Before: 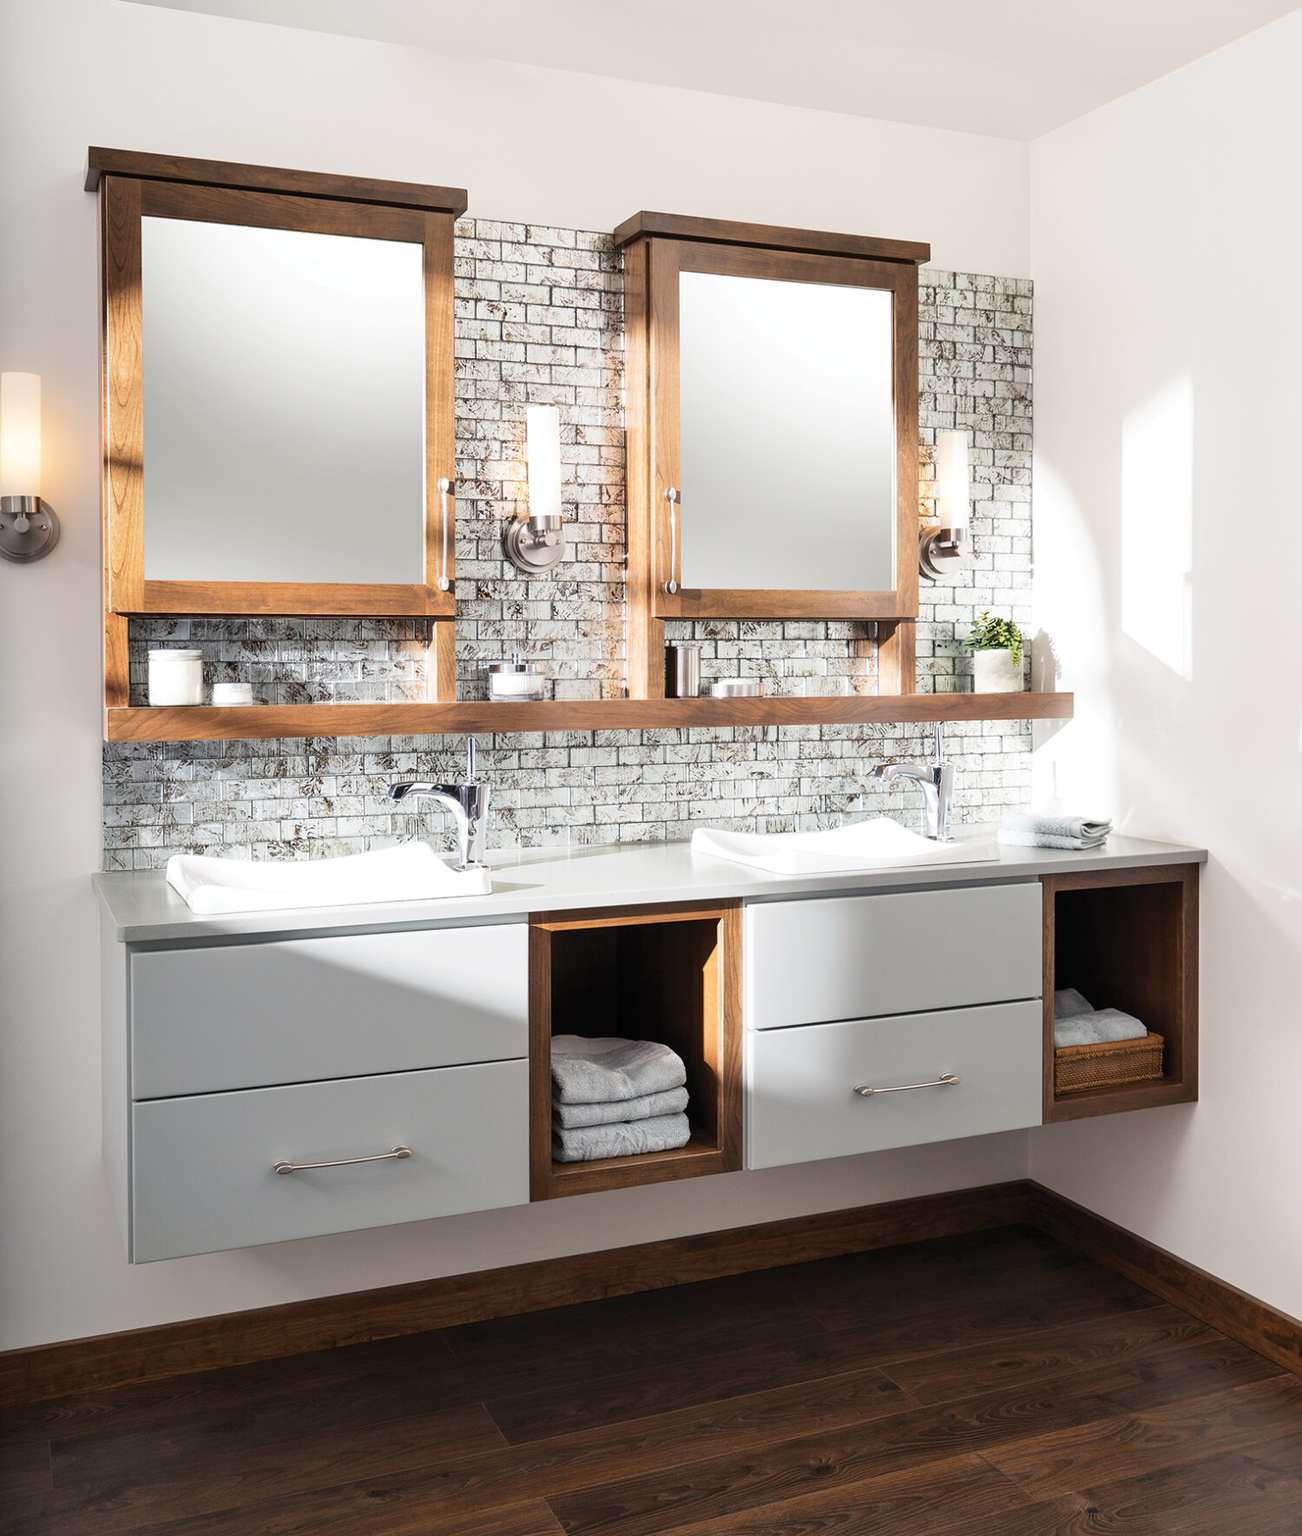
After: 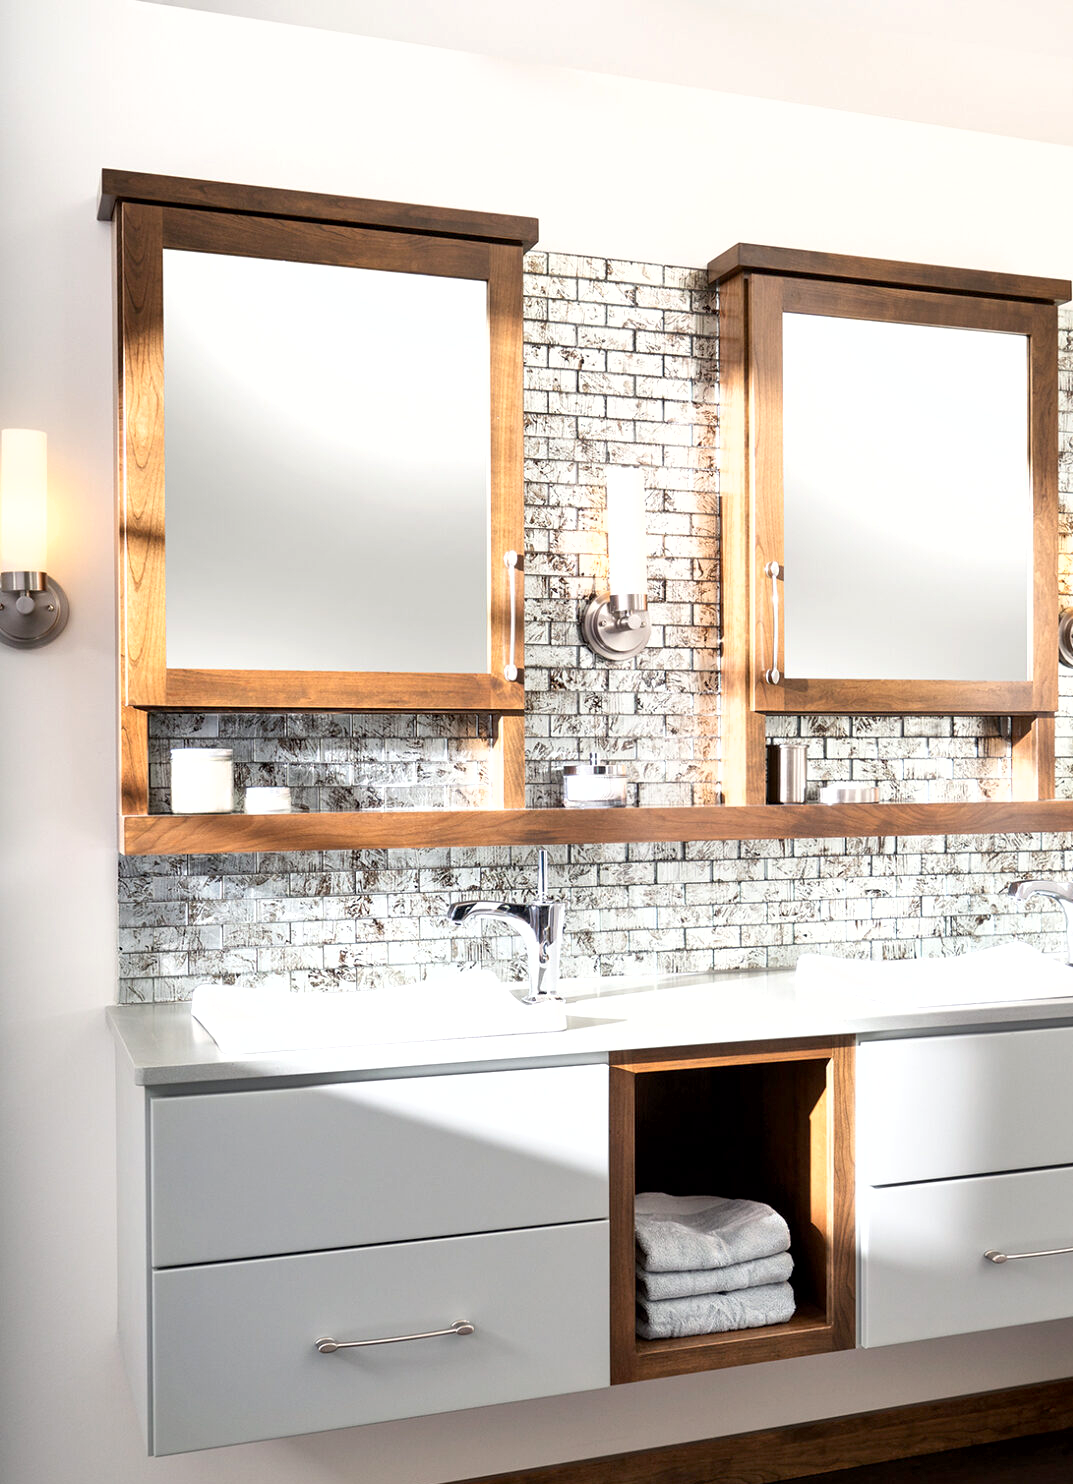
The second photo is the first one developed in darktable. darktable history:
crop: right 28.456%, bottom 16.115%
exposure: black level correction 0.004, exposure 0.419 EV, compensate exposure bias true, compensate highlight preservation false
shadows and highlights: shadows 4.46, highlights -19.17, highlights color adjustment 89.03%, soften with gaussian
